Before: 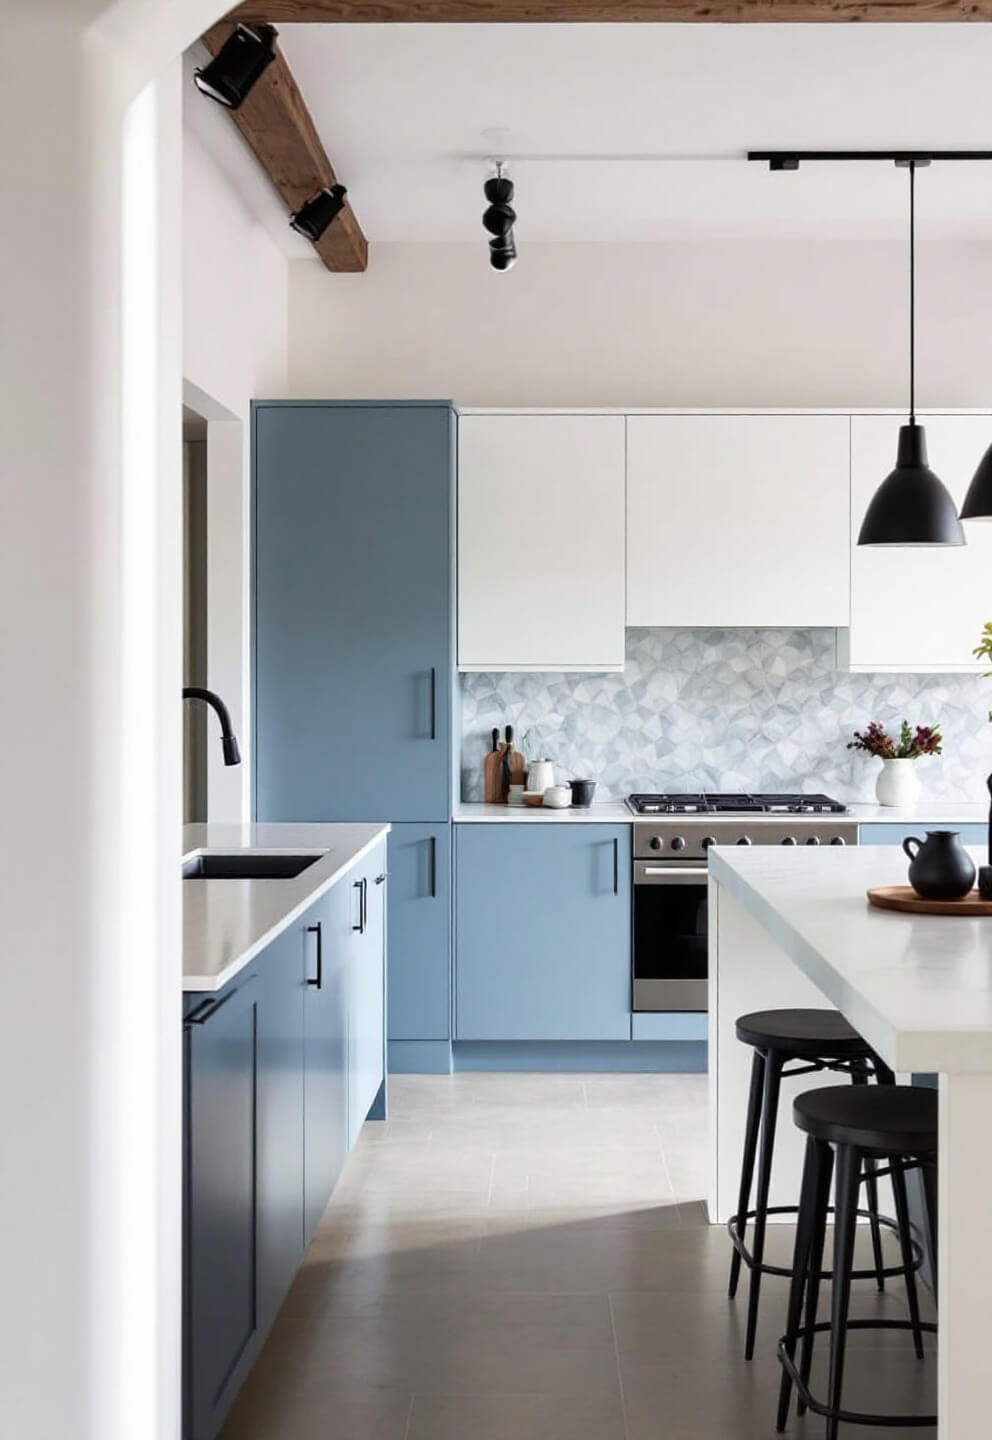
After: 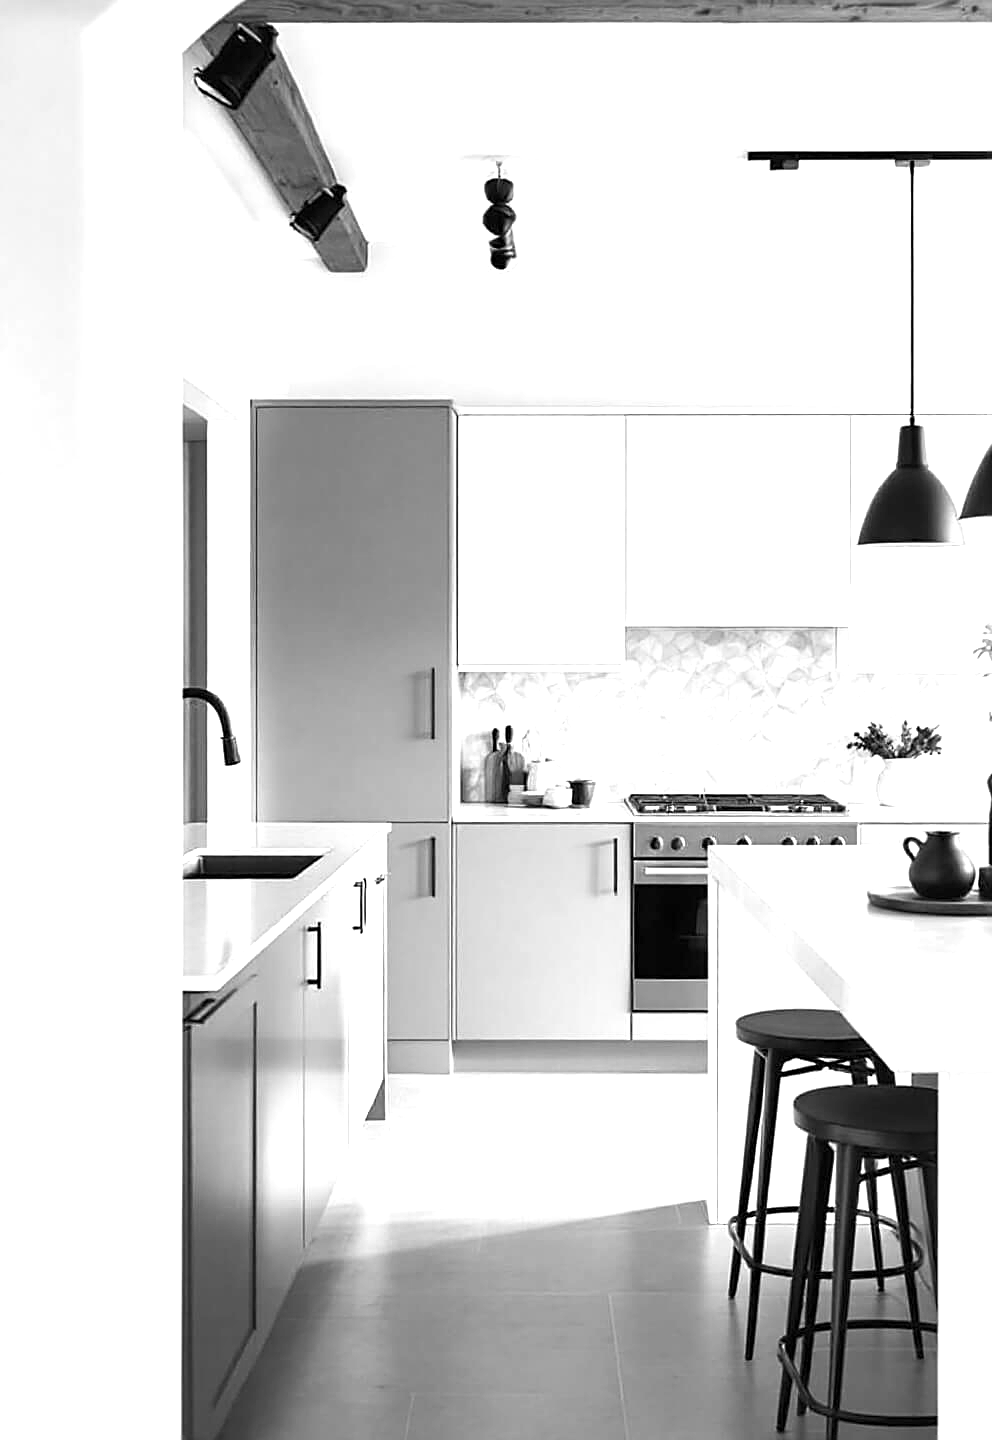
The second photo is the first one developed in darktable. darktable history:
sharpen: on, module defaults
exposure: black level correction 0, exposure 1.1 EV, compensate exposure bias true, compensate highlight preservation false
color correction: highlights a* 10.32, highlights b* 14.66, shadows a* -9.59, shadows b* -15.02
monochrome: a 32, b 64, size 2.3
